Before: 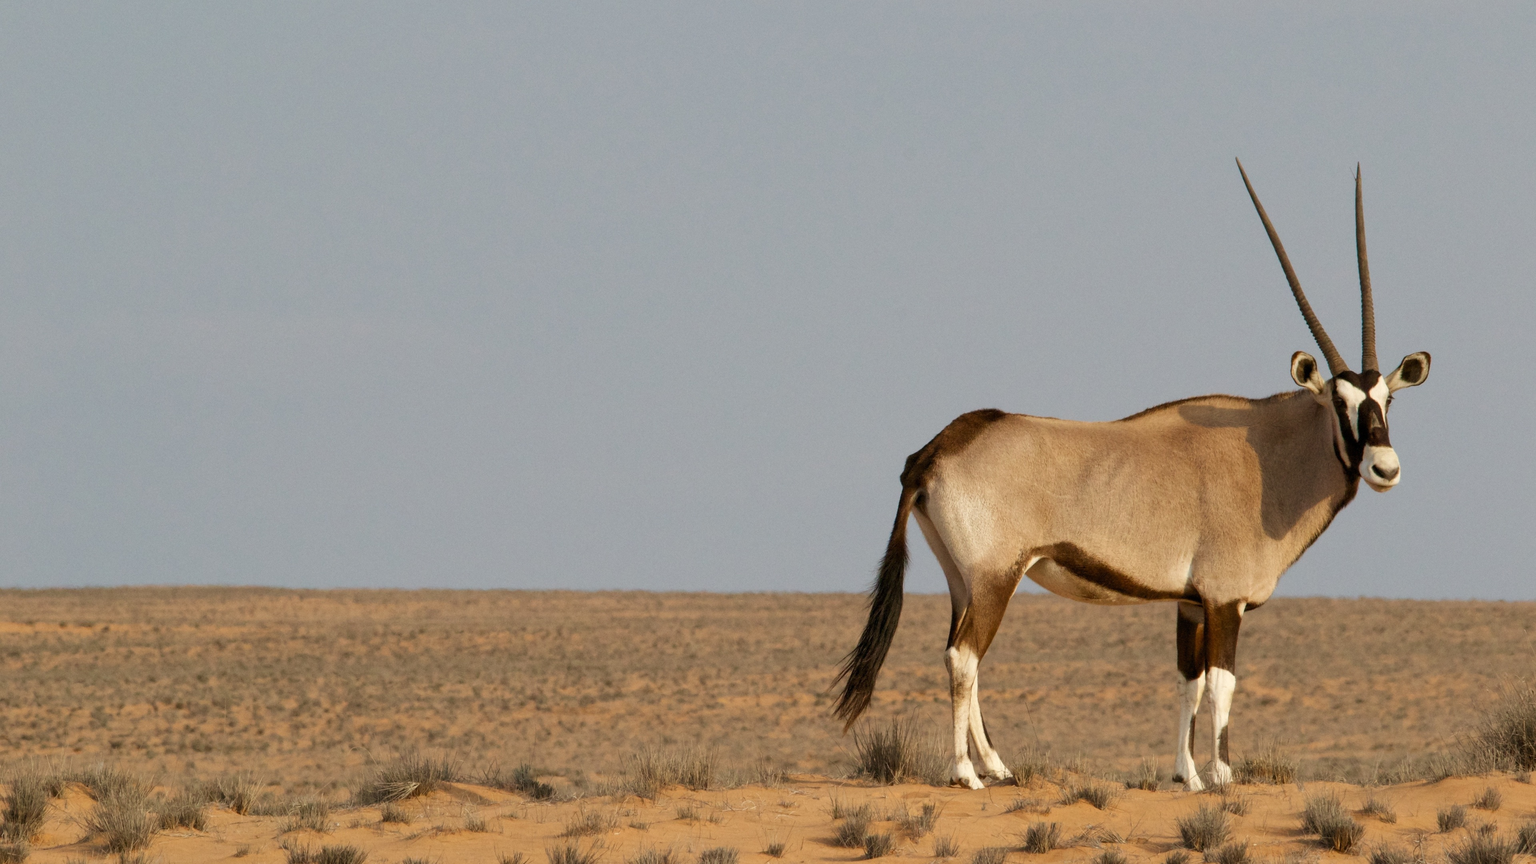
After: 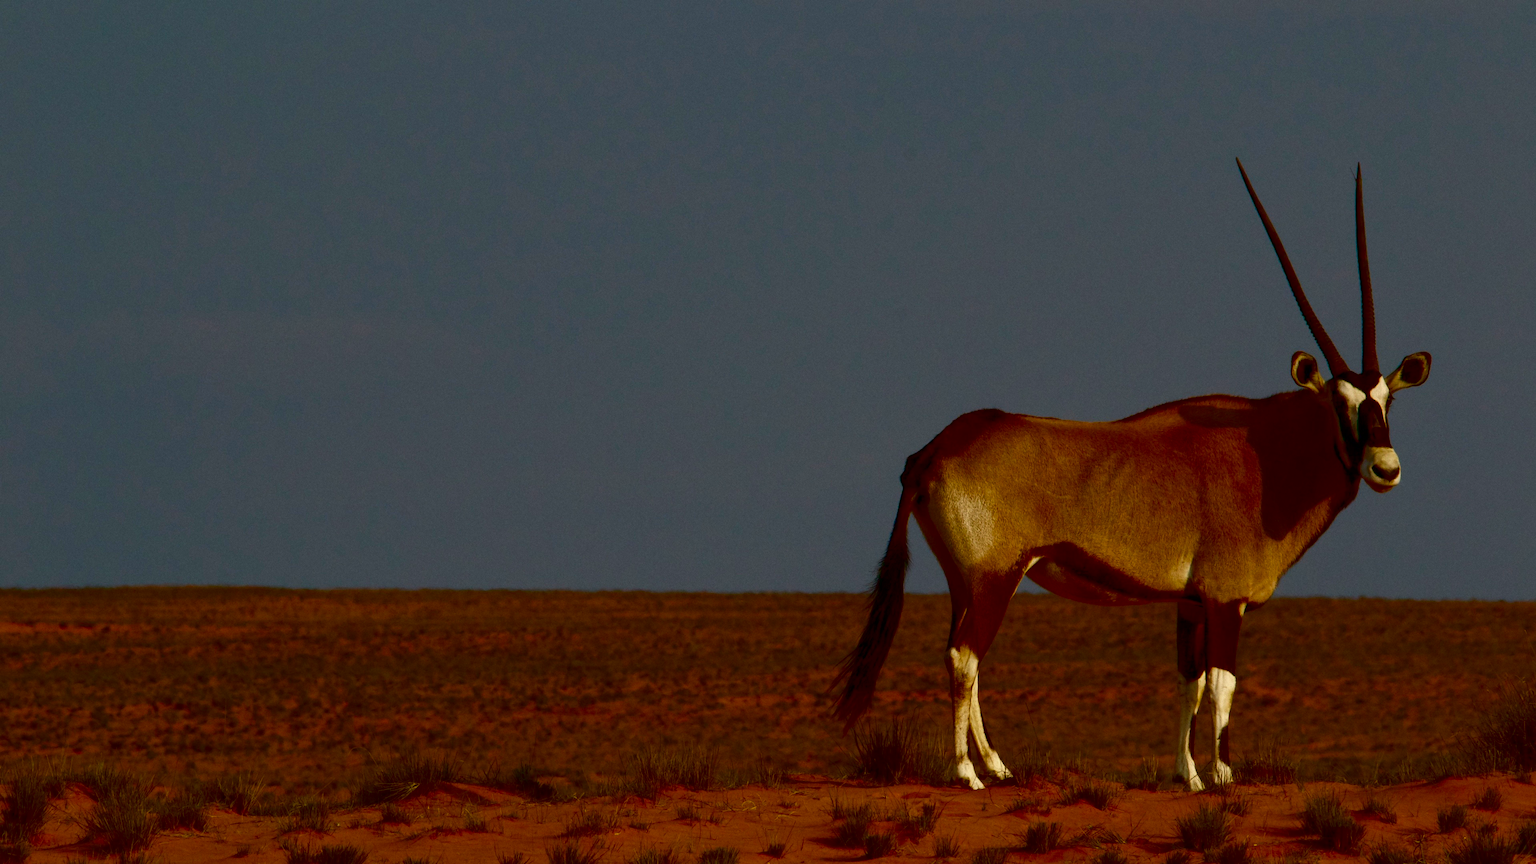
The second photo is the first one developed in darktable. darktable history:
contrast brightness saturation: brightness -0.981, saturation 0.98
